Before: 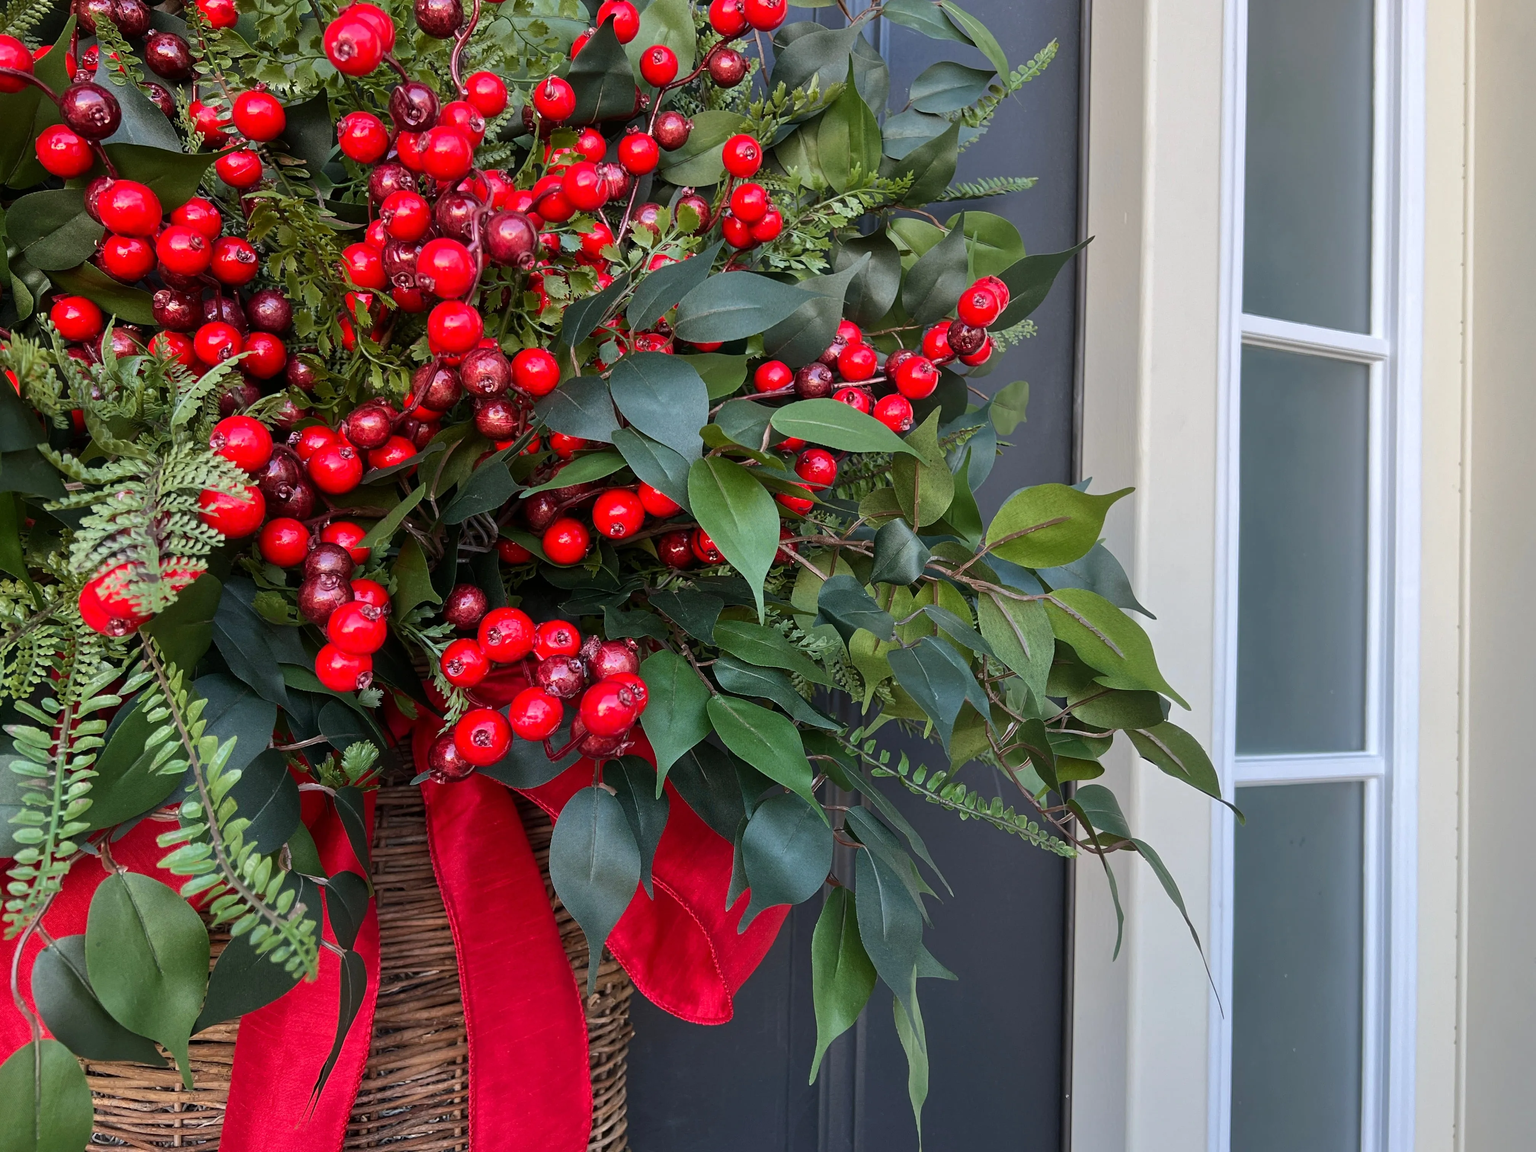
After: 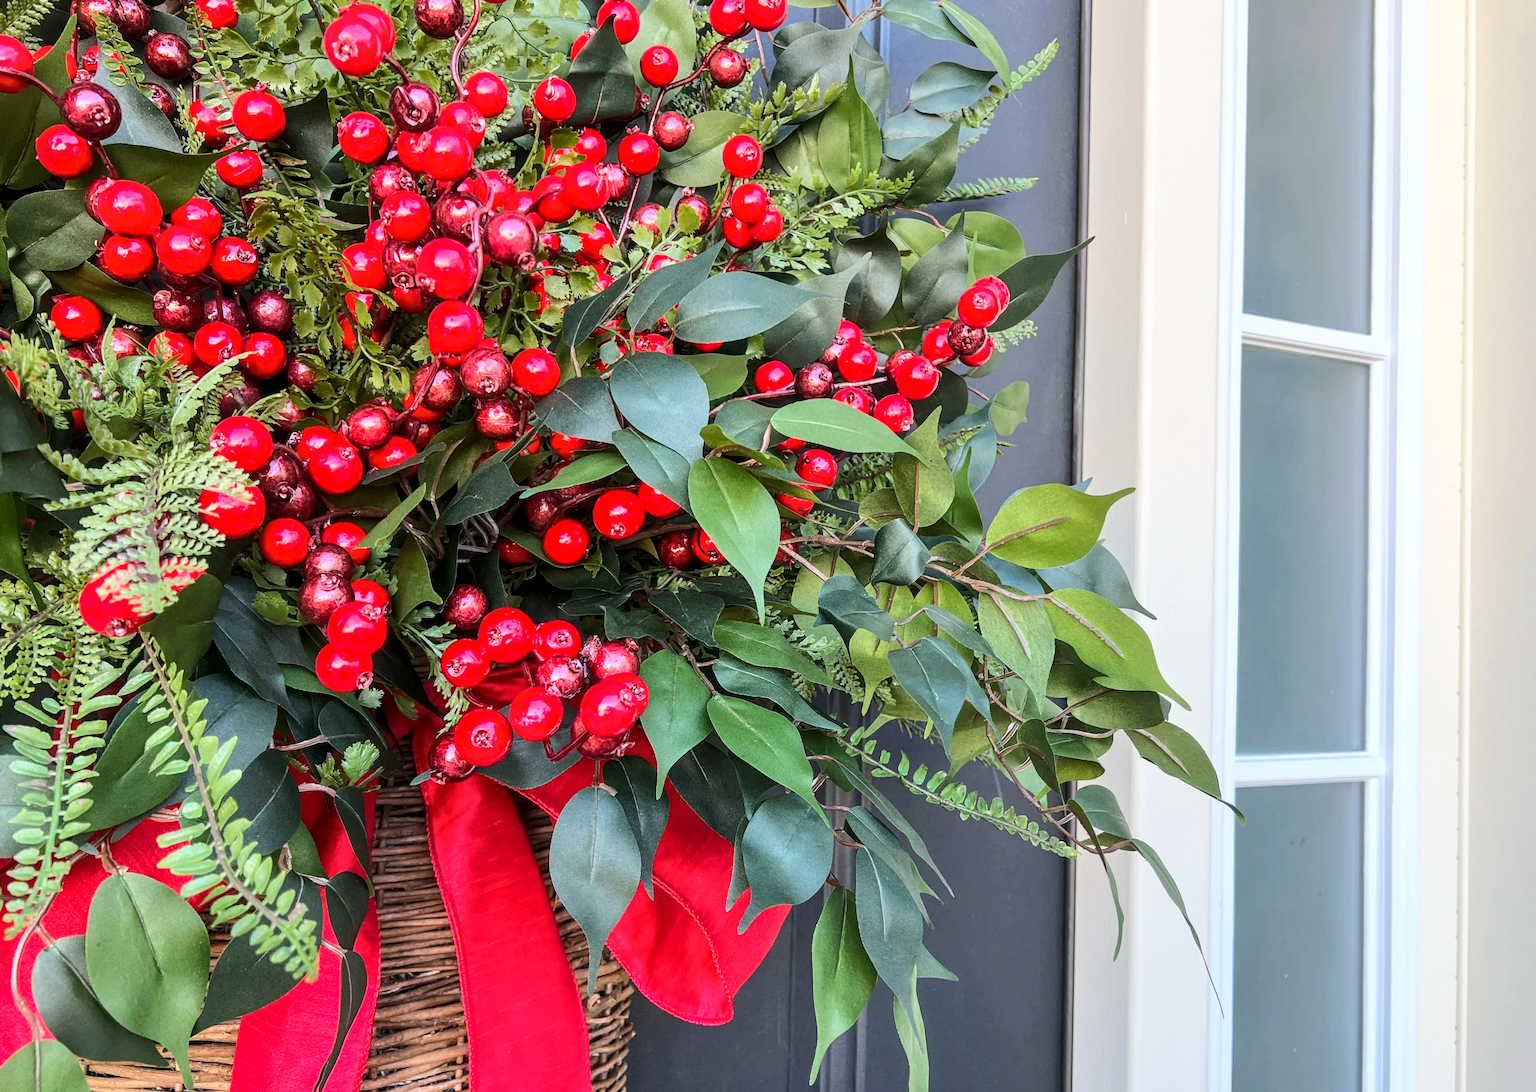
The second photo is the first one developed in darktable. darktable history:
crop and rotate: top 0.013%, bottom 5.087%
base curve: curves: ch0 [(0, 0) (0.025, 0.046) (0.112, 0.277) (0.467, 0.74) (0.814, 0.929) (1, 0.942)]
local contrast: on, module defaults
